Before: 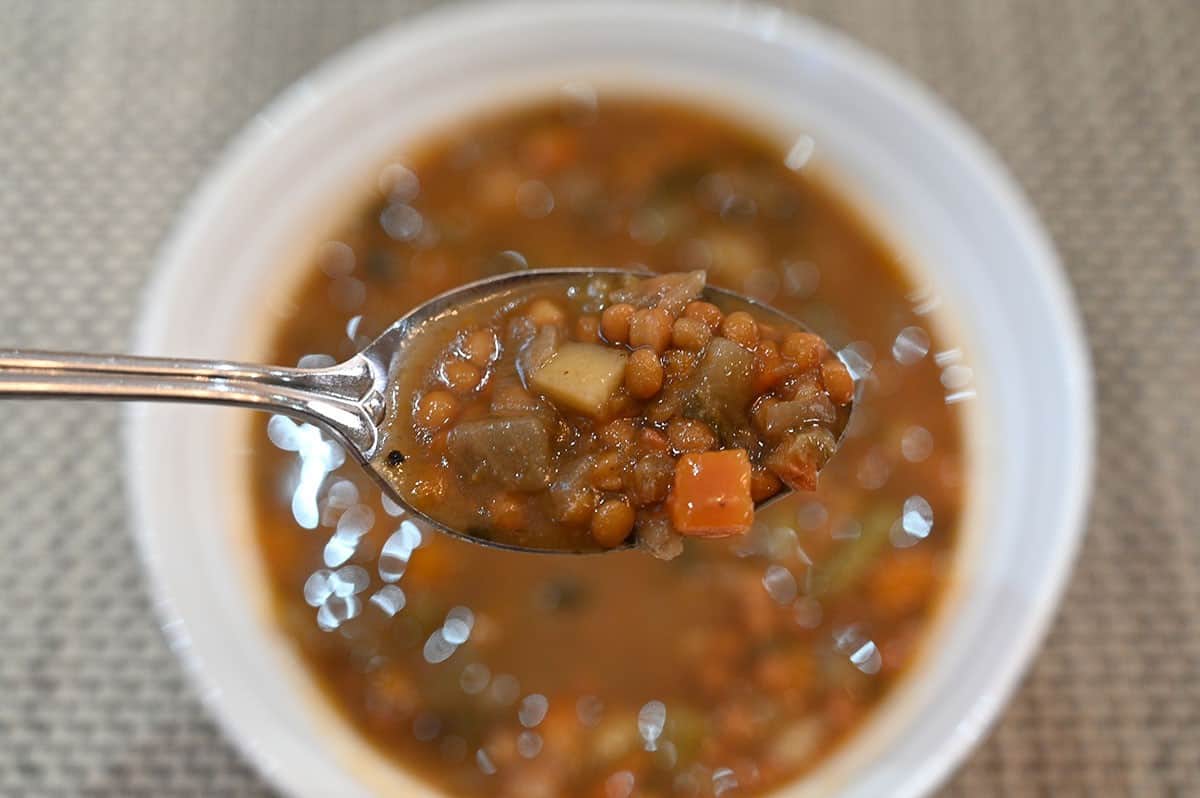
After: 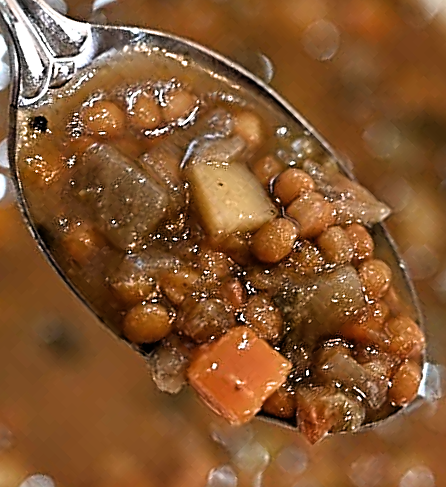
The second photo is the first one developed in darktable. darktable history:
filmic rgb: black relative exposure -8.29 EV, white relative exposure 2.2 EV, threshold 3.05 EV, target white luminance 99.912%, hardness 7.12, latitude 75.58%, contrast 1.323, highlights saturation mix -2.88%, shadows ↔ highlights balance 30.03%, enable highlight reconstruction true
crop and rotate: angle -45.18°, top 16.548%, right 0.992%, bottom 11.619%
tone curve: curves: ch0 [(0, 0) (0.003, 0.003) (0.011, 0.012) (0.025, 0.026) (0.044, 0.046) (0.069, 0.072) (0.1, 0.104) (0.136, 0.141) (0.177, 0.185) (0.224, 0.234) (0.277, 0.289) (0.335, 0.349) (0.399, 0.415) (0.468, 0.488) (0.543, 0.566) (0.623, 0.649) (0.709, 0.739) (0.801, 0.834) (0.898, 0.923) (1, 1)], color space Lab, independent channels, preserve colors none
sharpen: radius 3.053, amount 0.77
